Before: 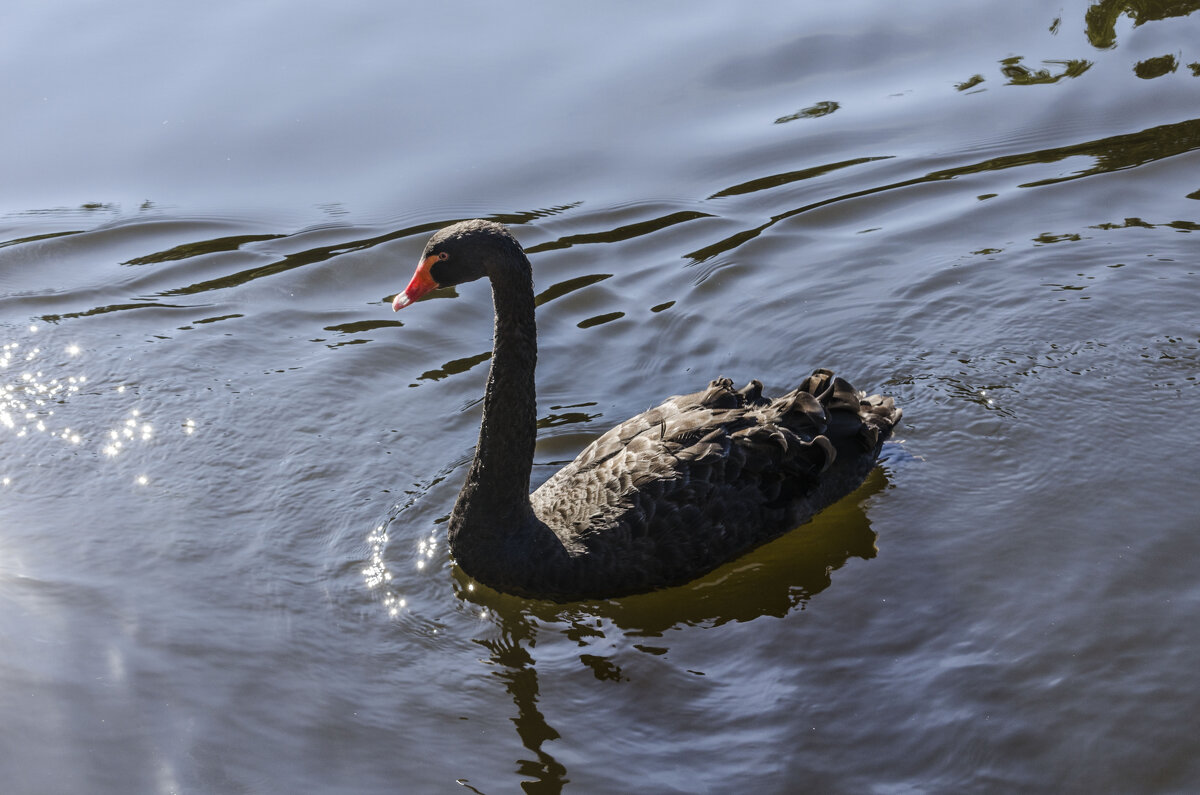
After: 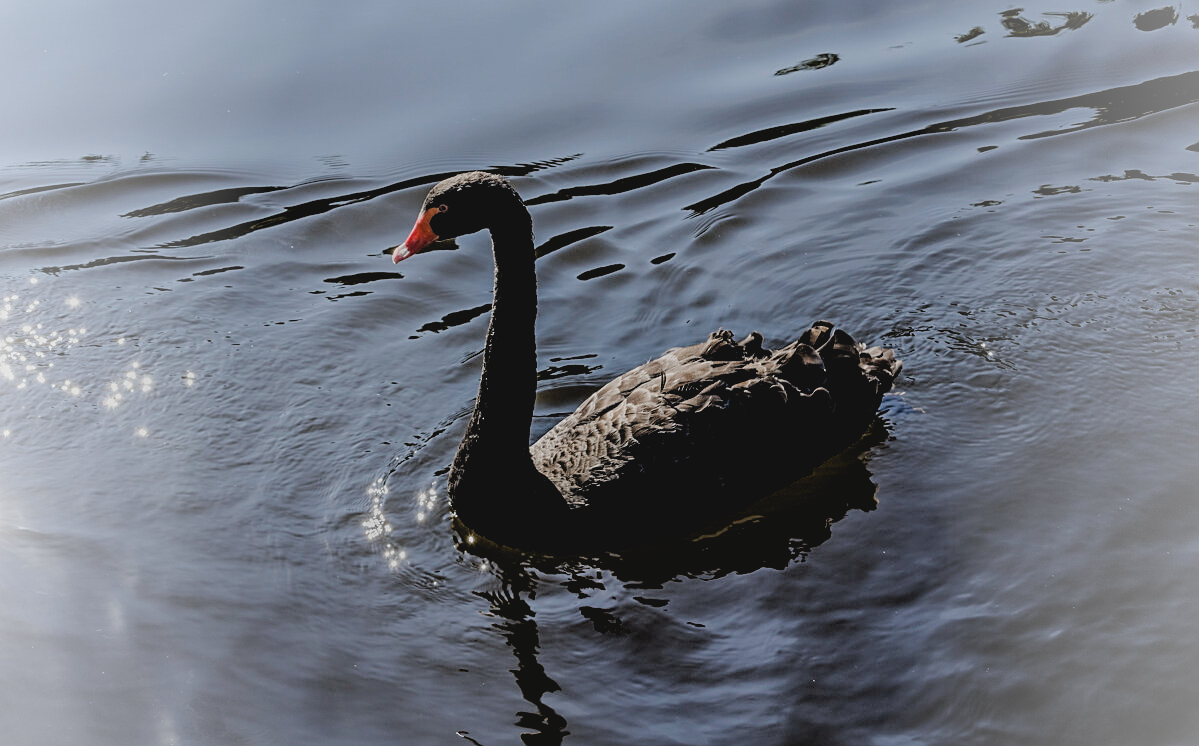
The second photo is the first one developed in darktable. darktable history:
sharpen: on, module defaults
exposure: exposure -0.386 EV, compensate exposure bias true, compensate highlight preservation false
crop and rotate: top 6.149%
filmic rgb: black relative exposure -3.89 EV, white relative exposure 3.49 EV, hardness 2.67, contrast 1.104
contrast brightness saturation: contrast -0.104, saturation -0.099
vignetting: fall-off start 96.02%, fall-off radius 101.3%, brightness 0.286, saturation -0.002, width/height ratio 0.611, unbound false
